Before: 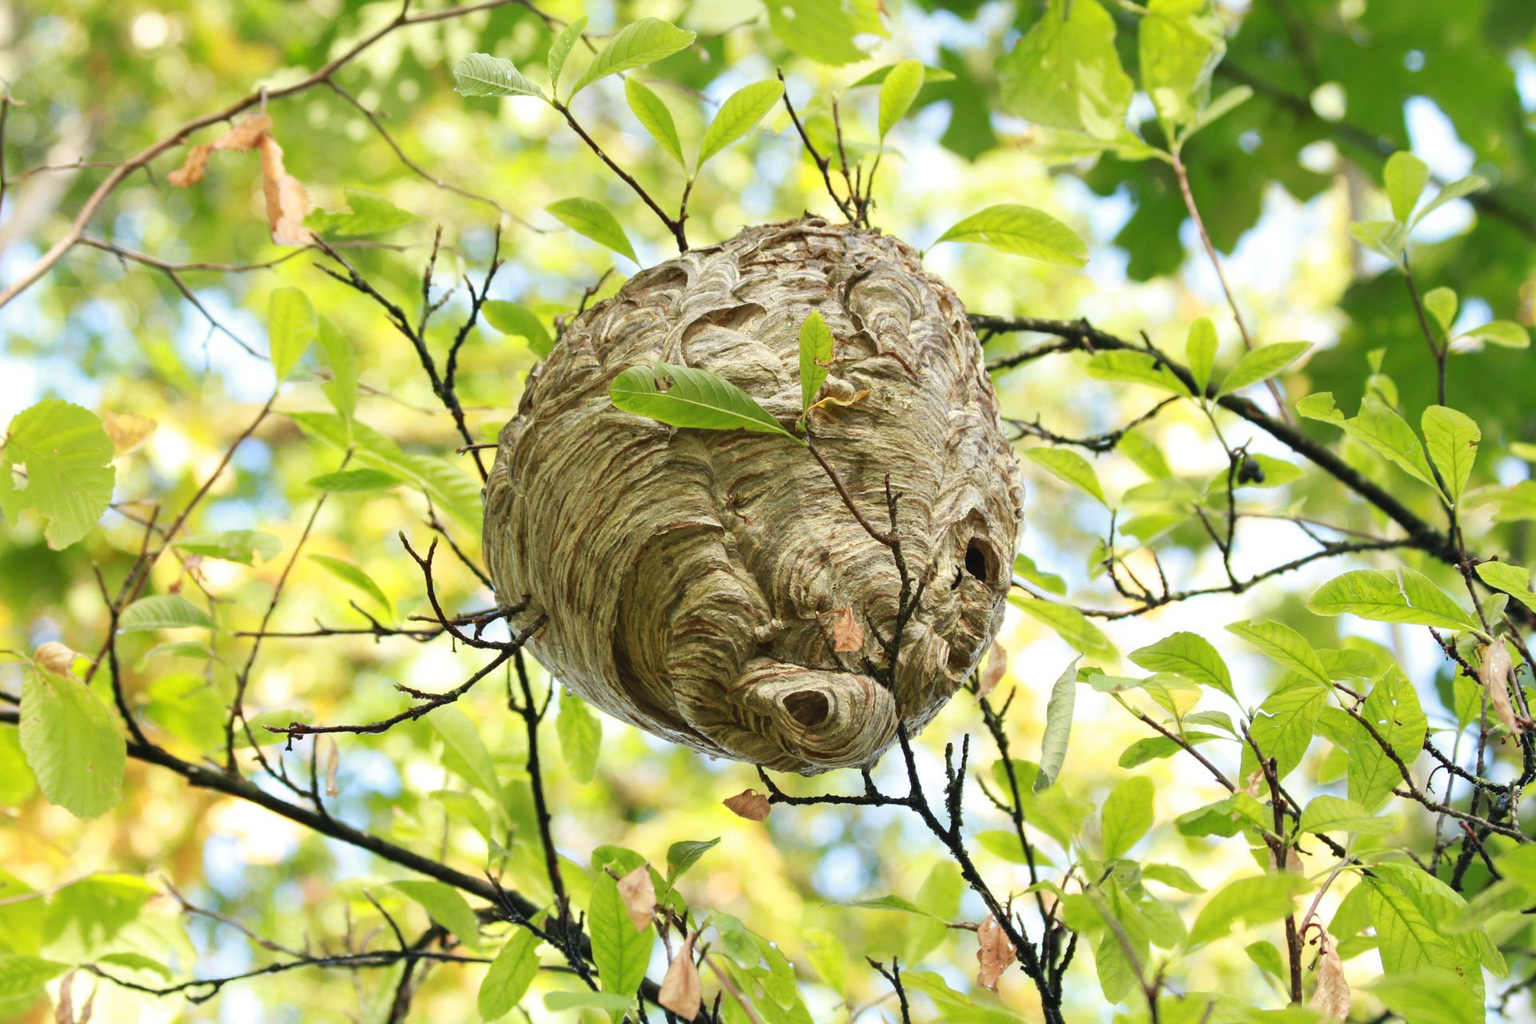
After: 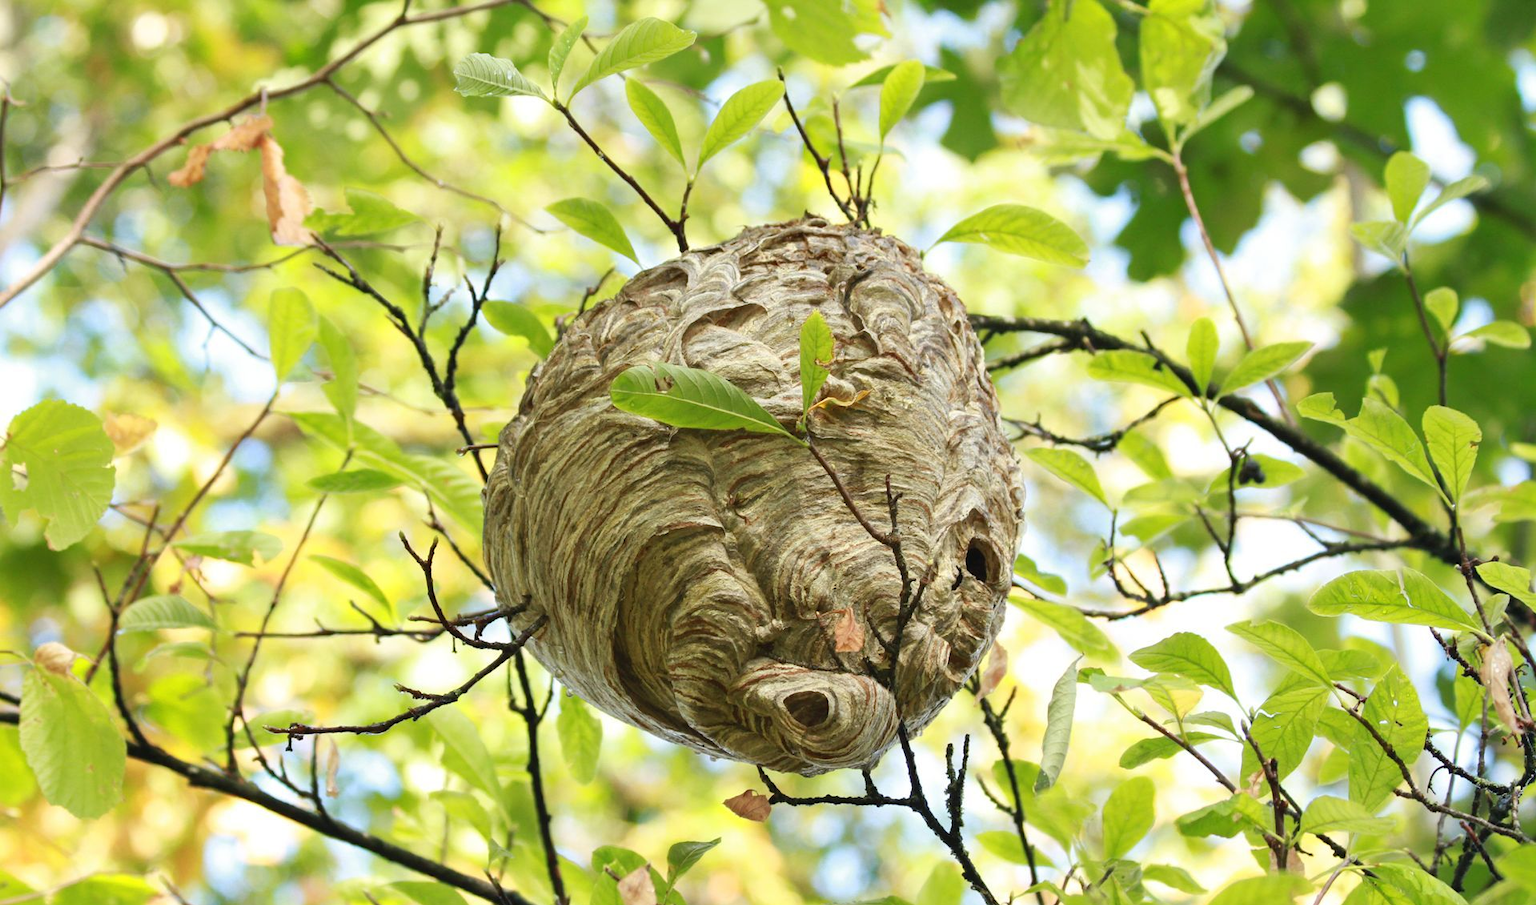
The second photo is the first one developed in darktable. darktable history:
crop and rotate: top 0%, bottom 11.572%
